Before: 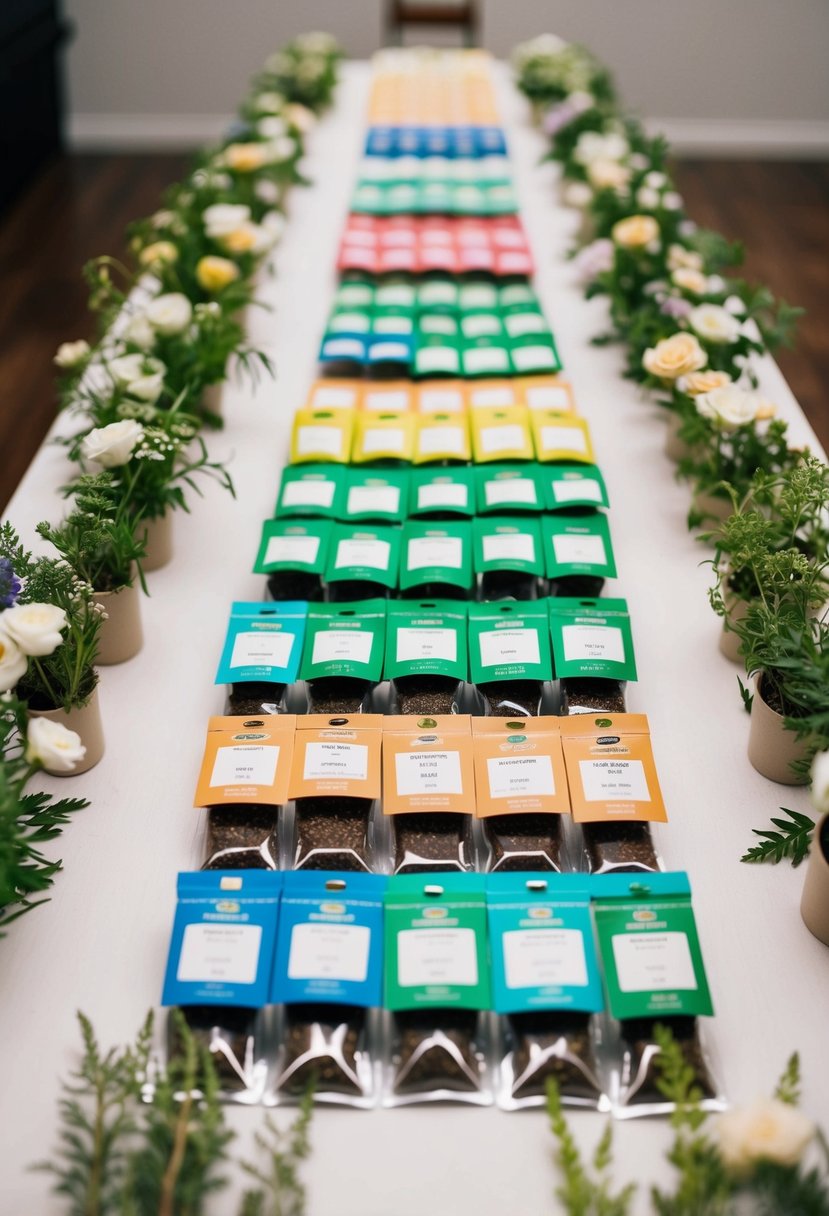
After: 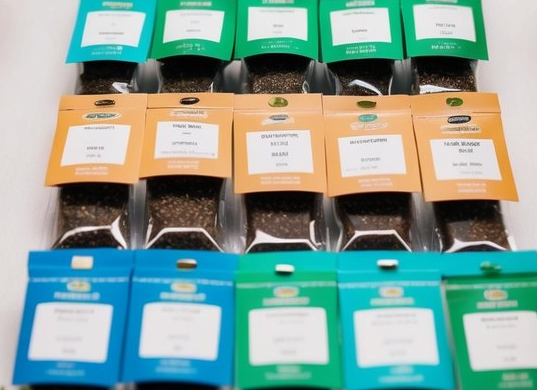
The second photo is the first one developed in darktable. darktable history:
crop: left 18.04%, top 51.091%, right 17.102%, bottom 16.818%
